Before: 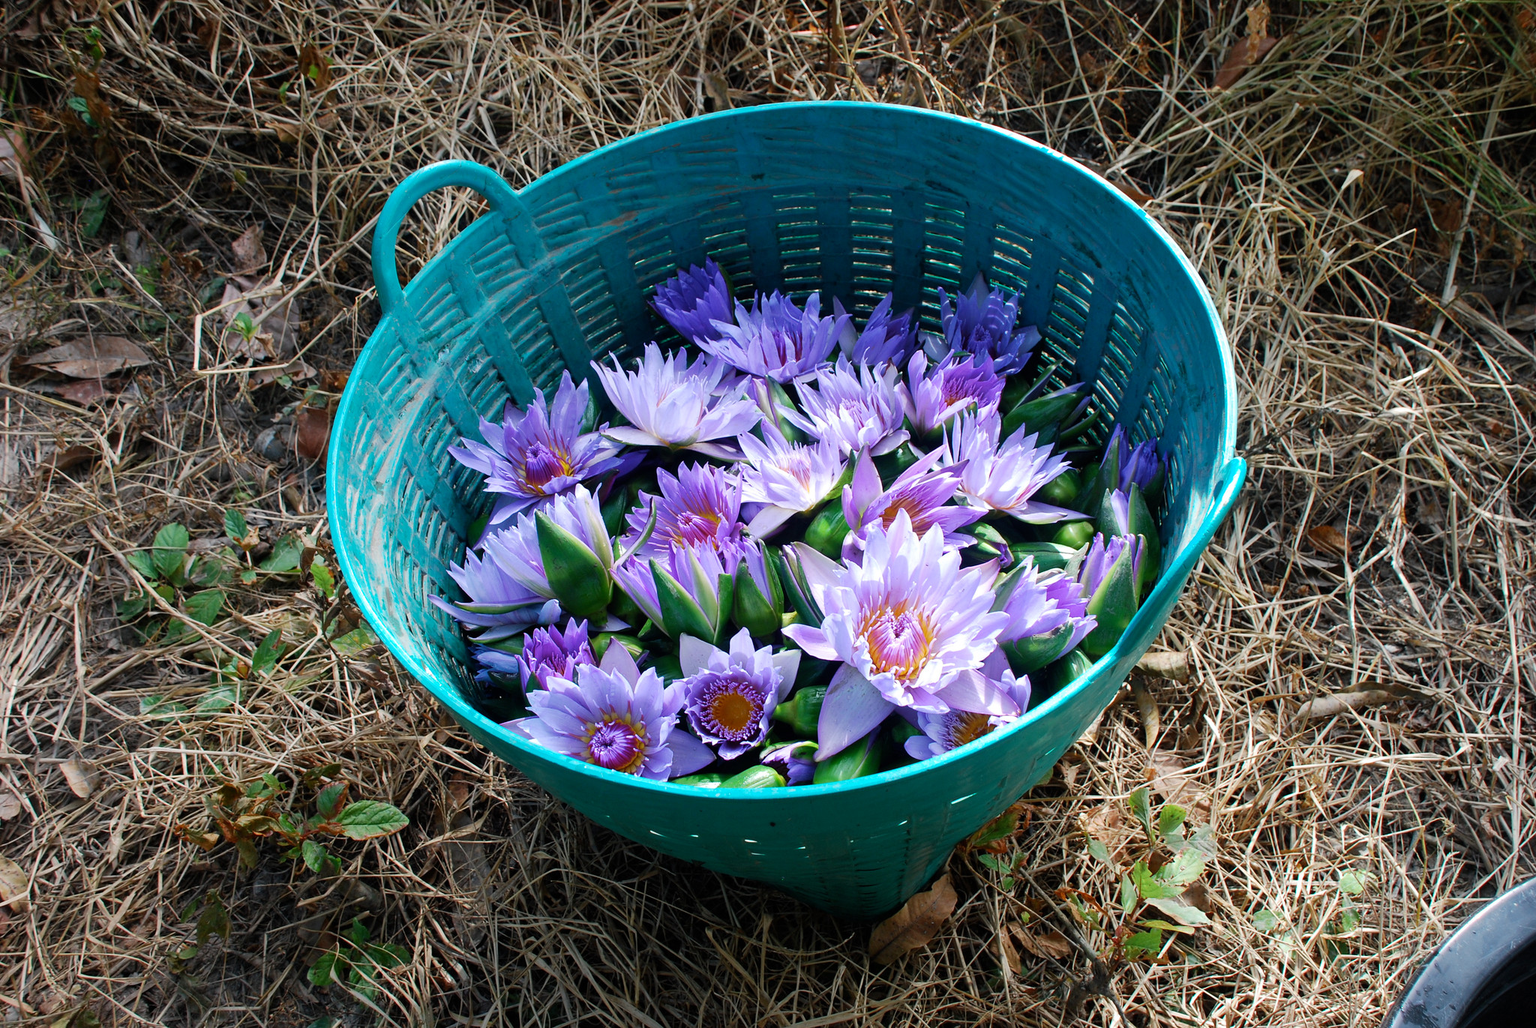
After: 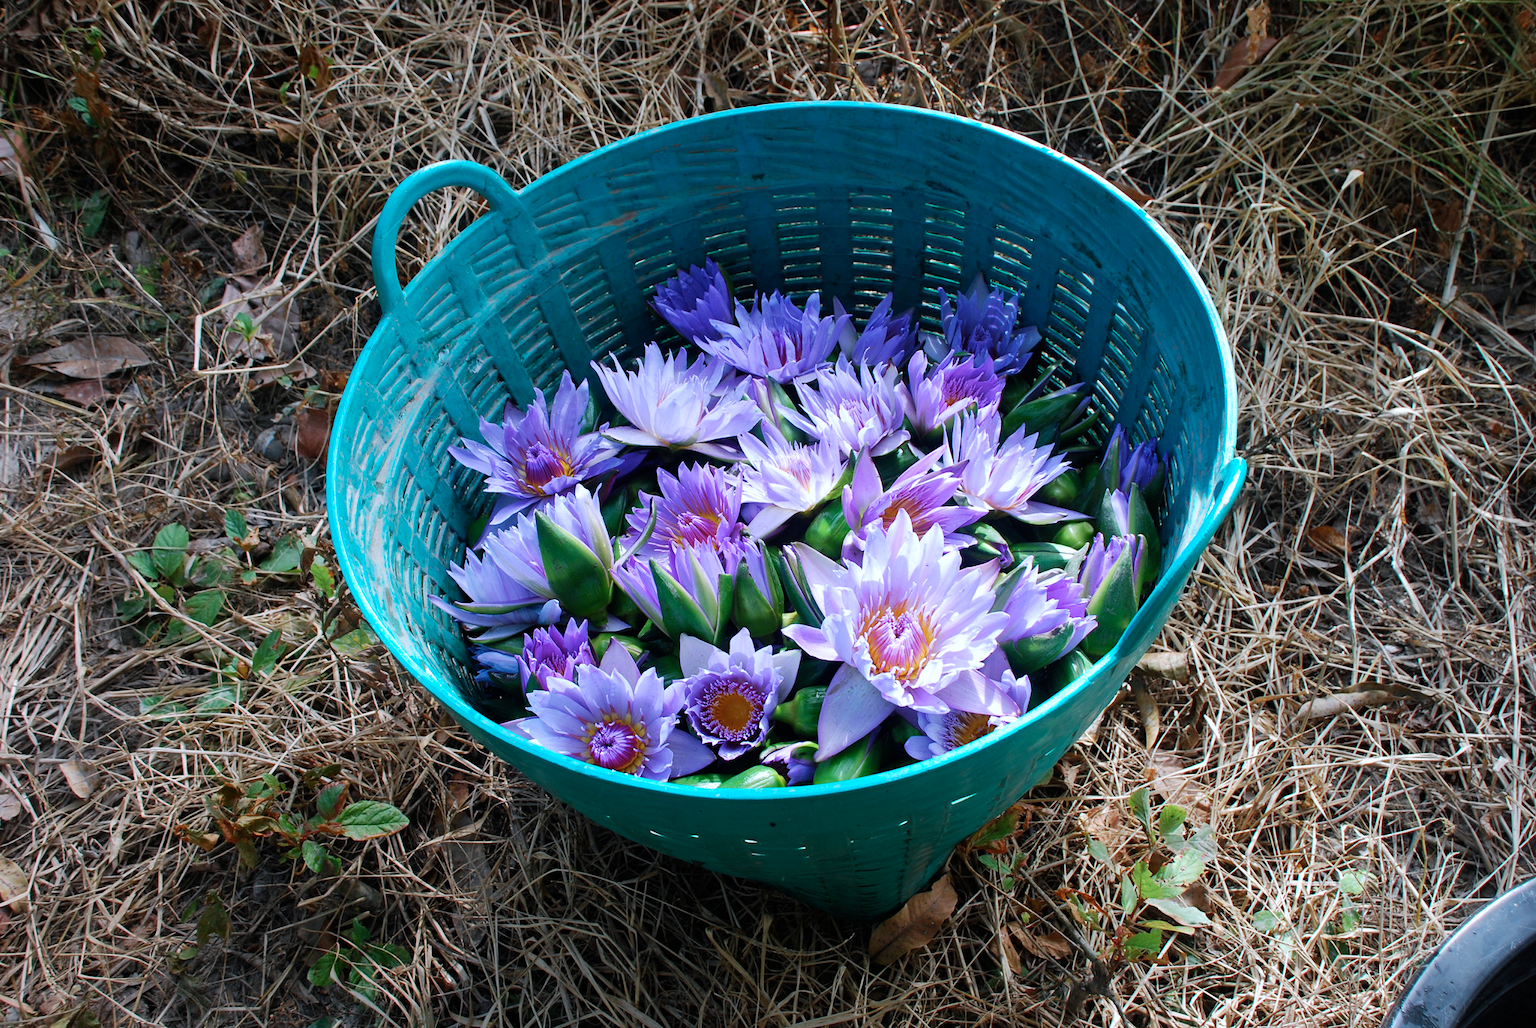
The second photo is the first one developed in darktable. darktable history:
color correction: highlights a* -0.828, highlights b* -9.37
